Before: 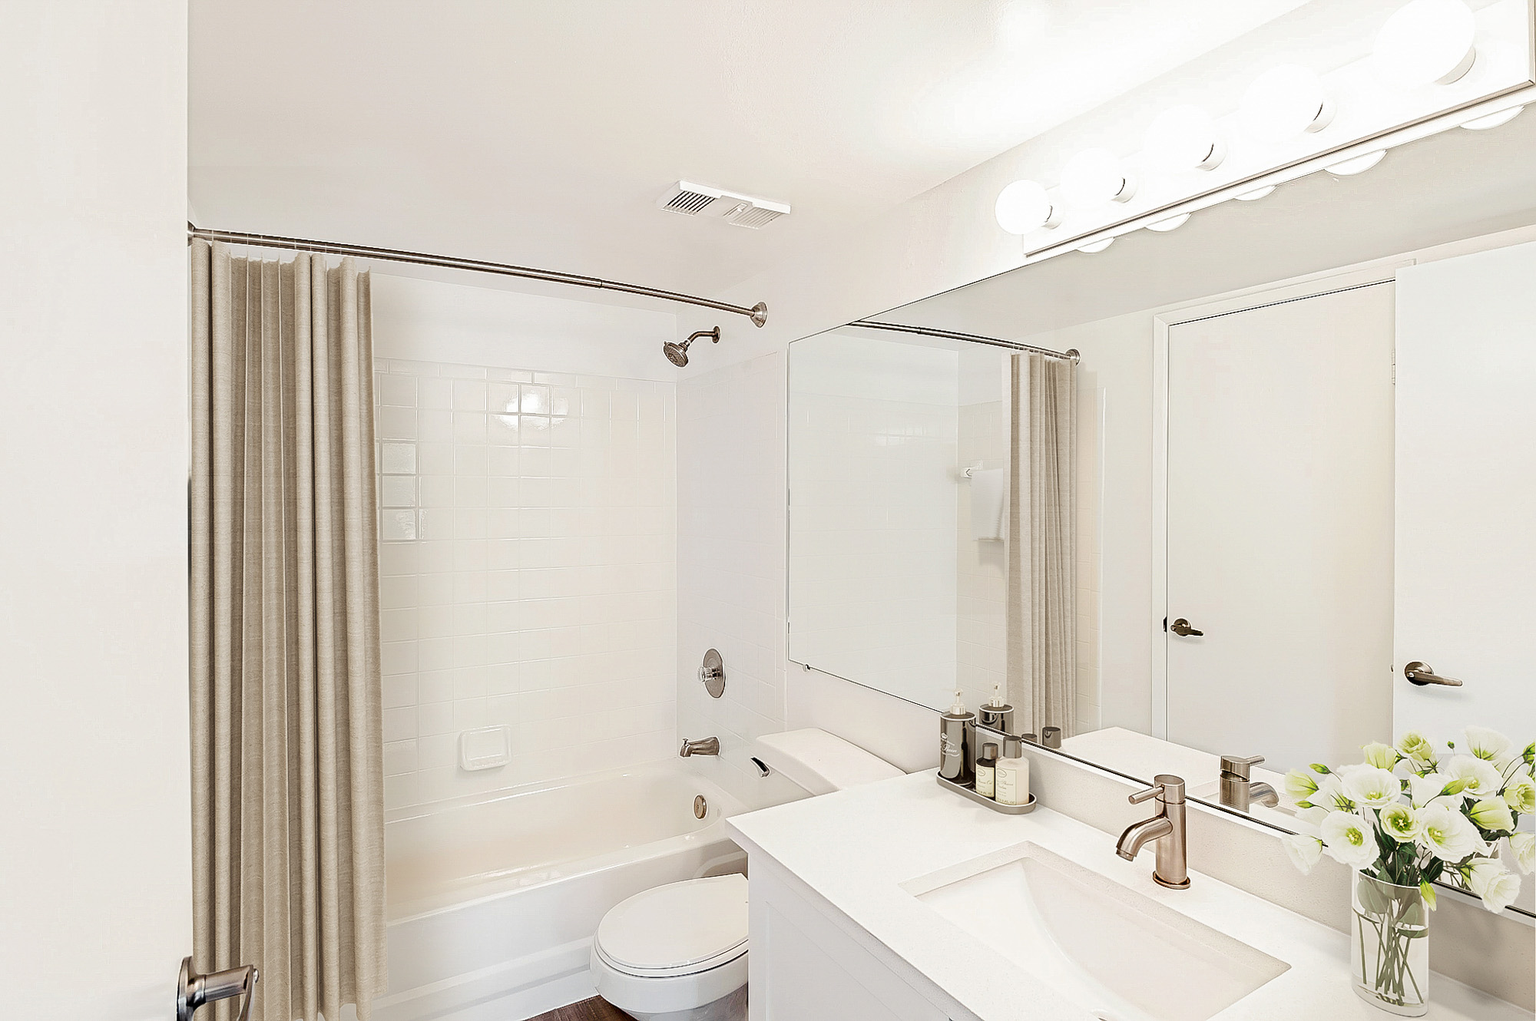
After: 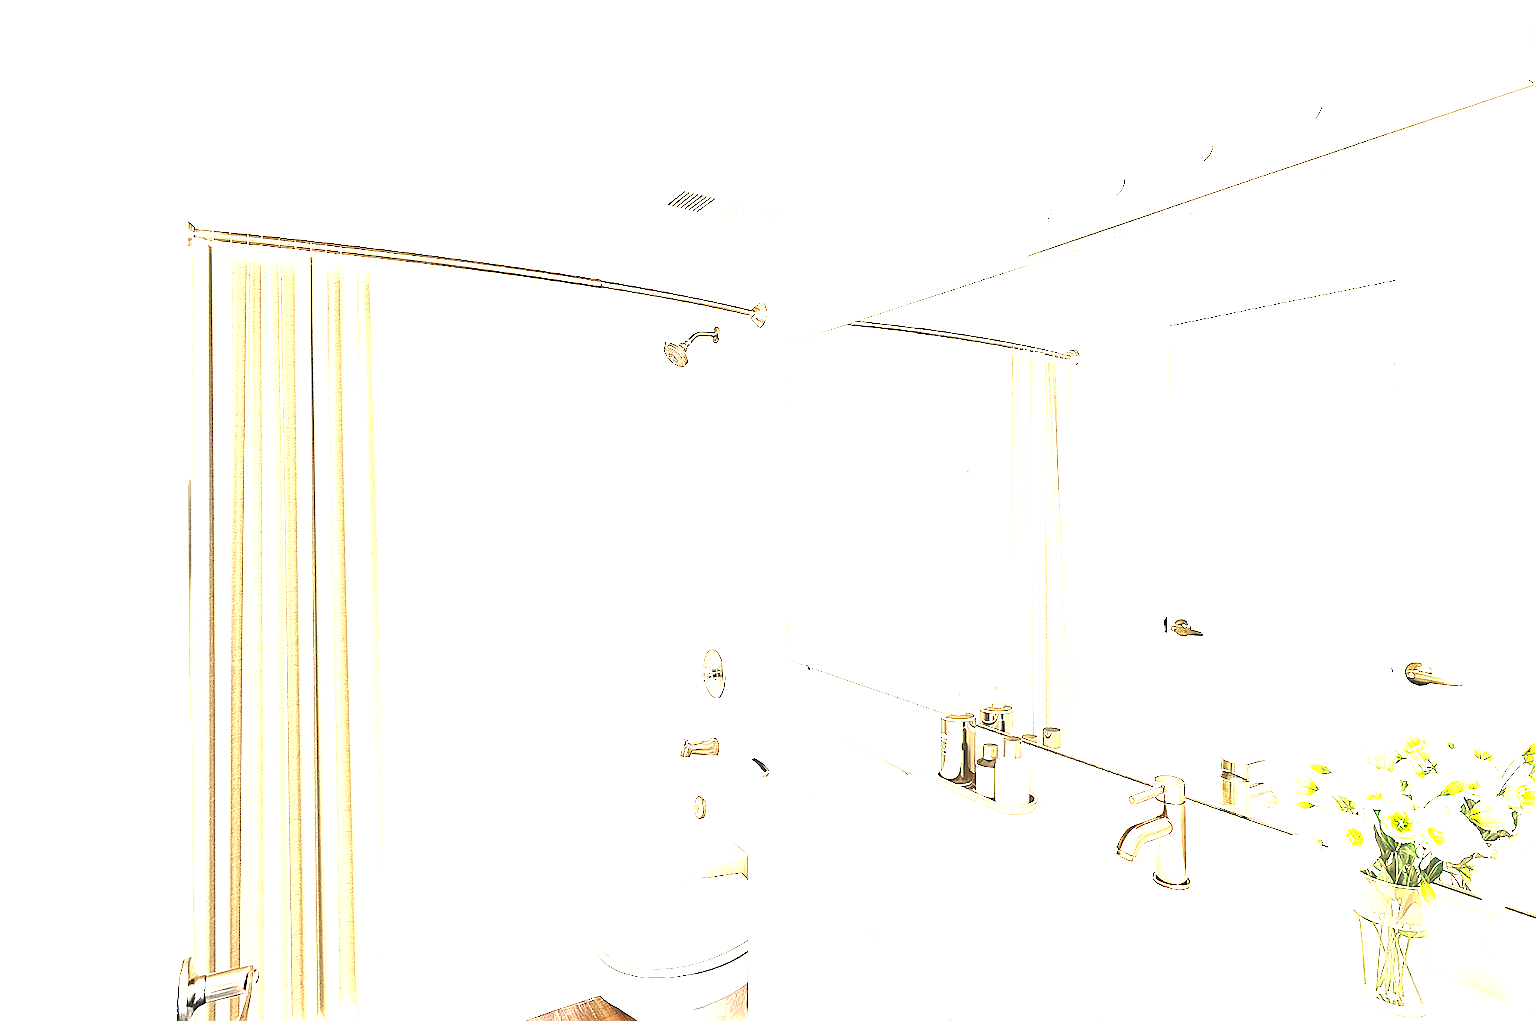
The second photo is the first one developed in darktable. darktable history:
color correction: highlights a* 1.3, highlights b* 18.03
exposure: black level correction 0, exposure 2.305 EV, compensate highlight preservation false
local contrast: on, module defaults
sharpen: on, module defaults
